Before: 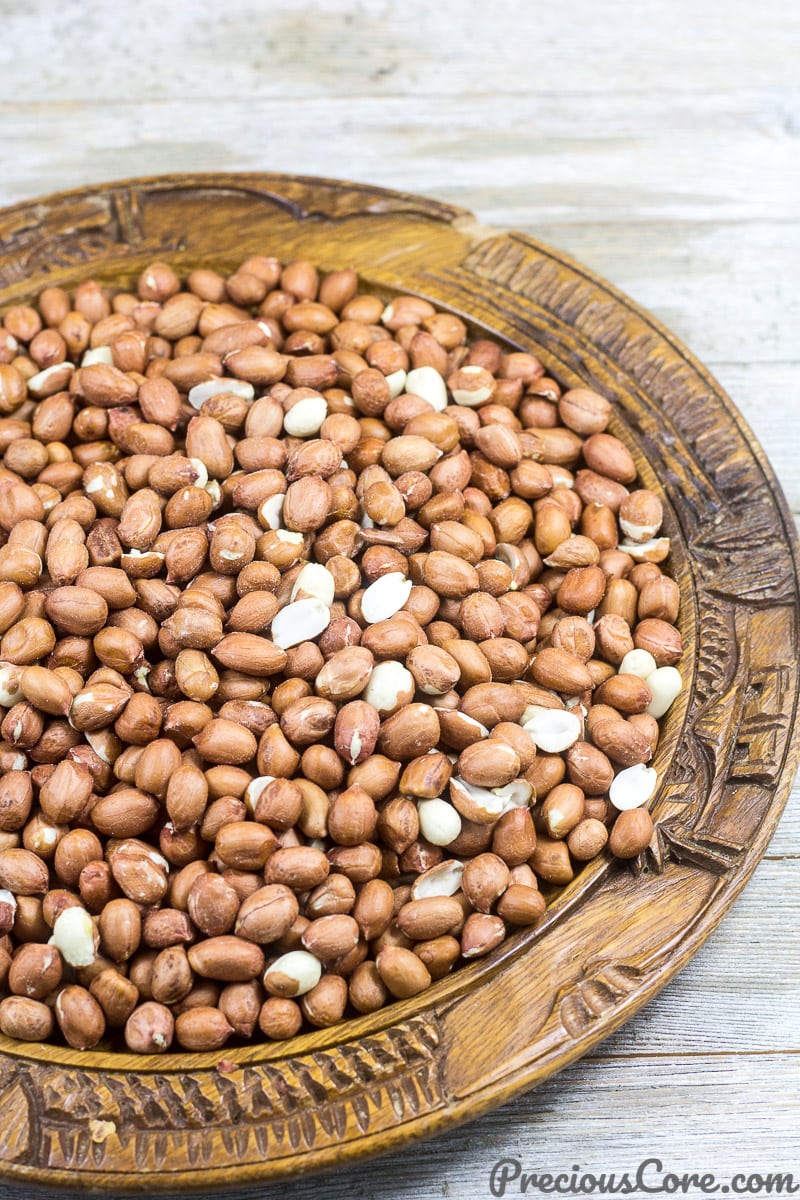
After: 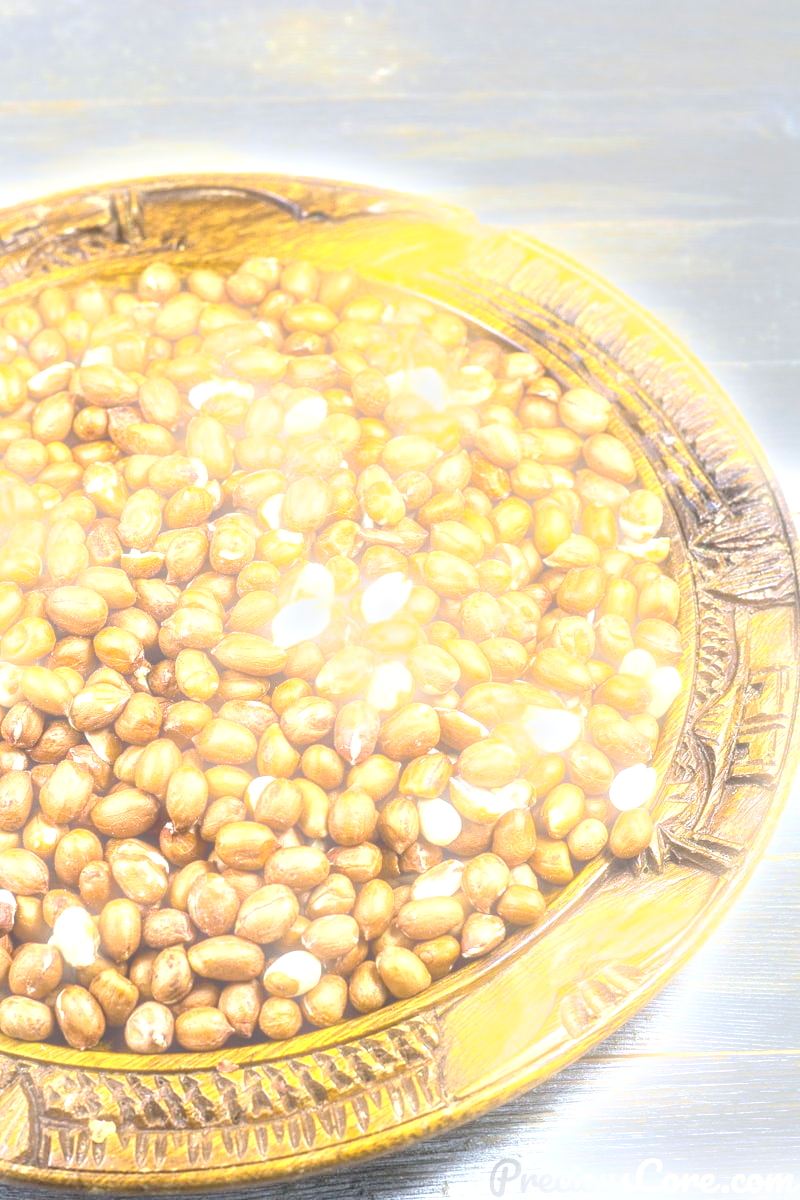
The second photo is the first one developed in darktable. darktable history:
color contrast: green-magenta contrast 0.8, blue-yellow contrast 1.1, unbound 0
local contrast: on, module defaults
exposure: black level correction 0, exposure 1.2 EV, compensate highlight preservation false
bloom: size 5%, threshold 95%, strength 15%
